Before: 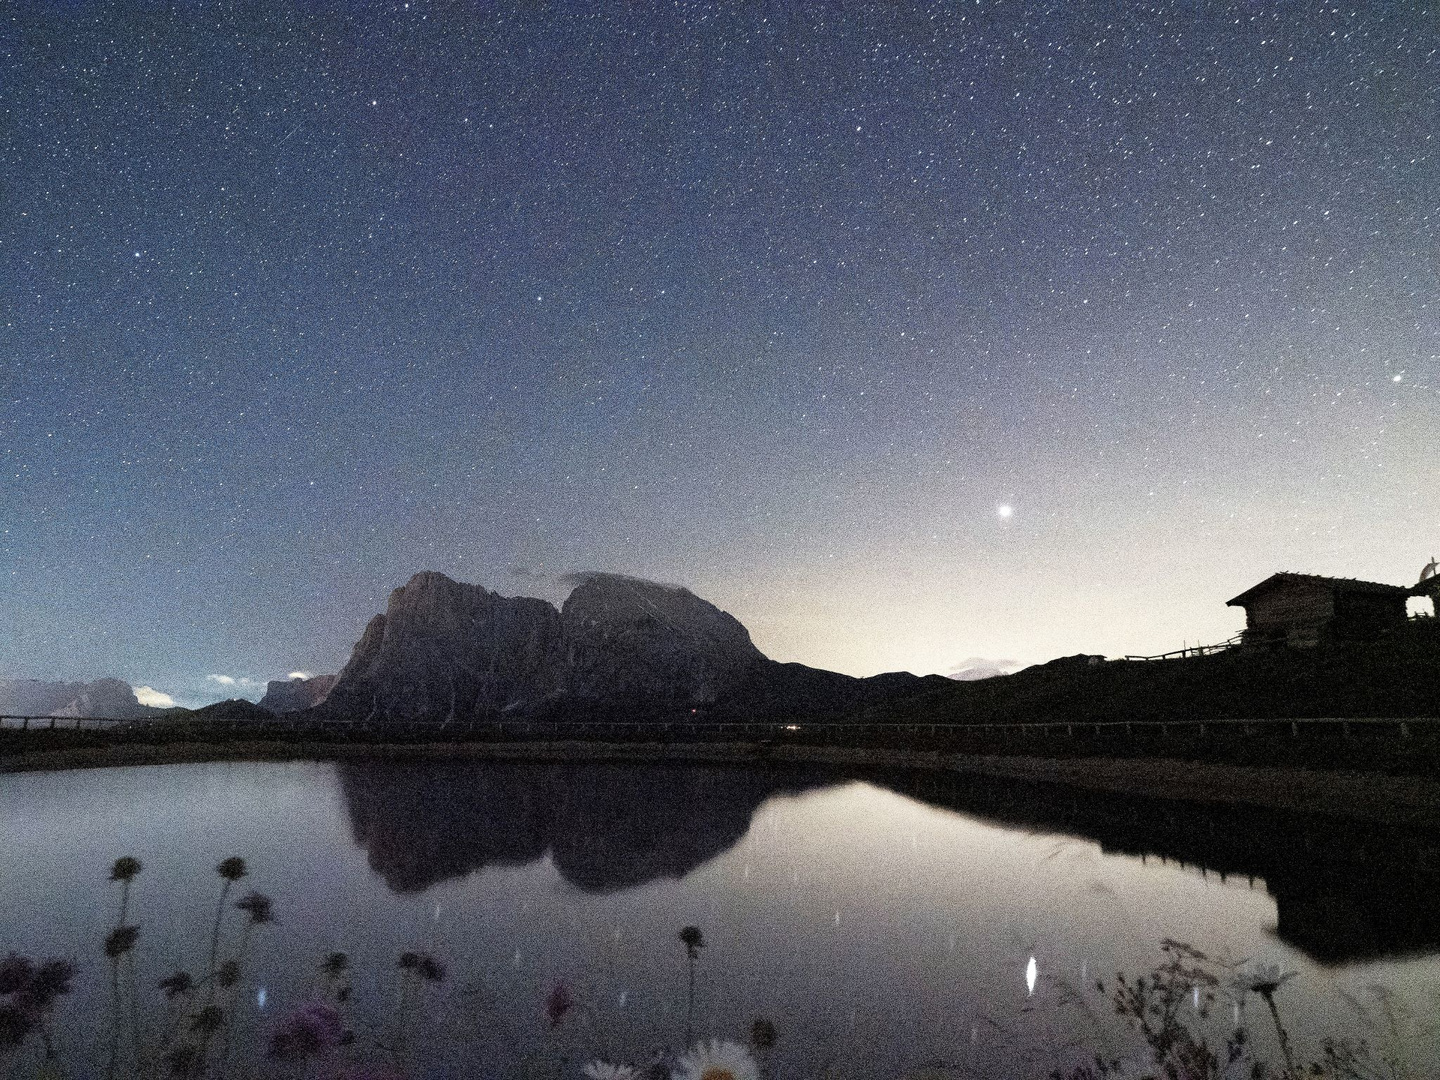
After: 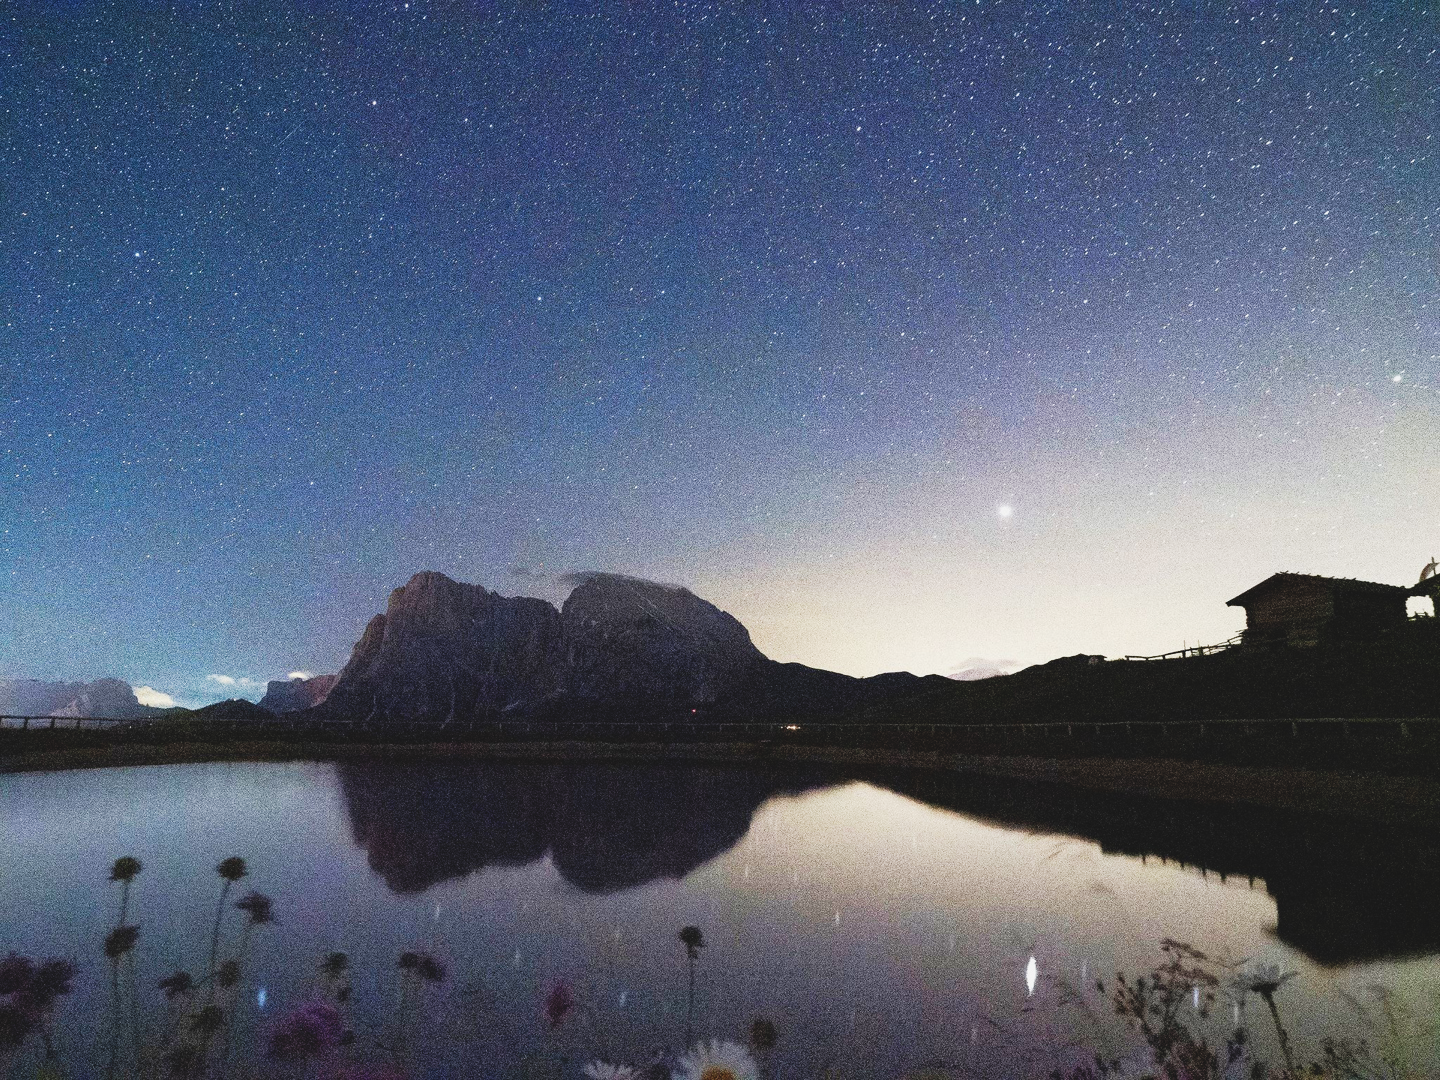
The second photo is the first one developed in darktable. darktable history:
tone curve: curves: ch0 [(0, 0.084) (0.155, 0.169) (0.46, 0.466) (0.751, 0.788) (1, 0.961)]; ch1 [(0, 0) (0.43, 0.408) (0.476, 0.469) (0.505, 0.503) (0.553, 0.563) (0.592, 0.581) (0.631, 0.625) (1, 1)]; ch2 [(0, 0) (0.505, 0.495) (0.55, 0.557) (0.583, 0.573) (1, 1)], preserve colors none
velvia: on, module defaults
color balance rgb: perceptual saturation grading › global saturation 0.342%, perceptual saturation grading › highlights -18.814%, perceptual saturation grading › mid-tones 7.302%, perceptual saturation grading › shadows 27.59%, global vibrance 34.651%
